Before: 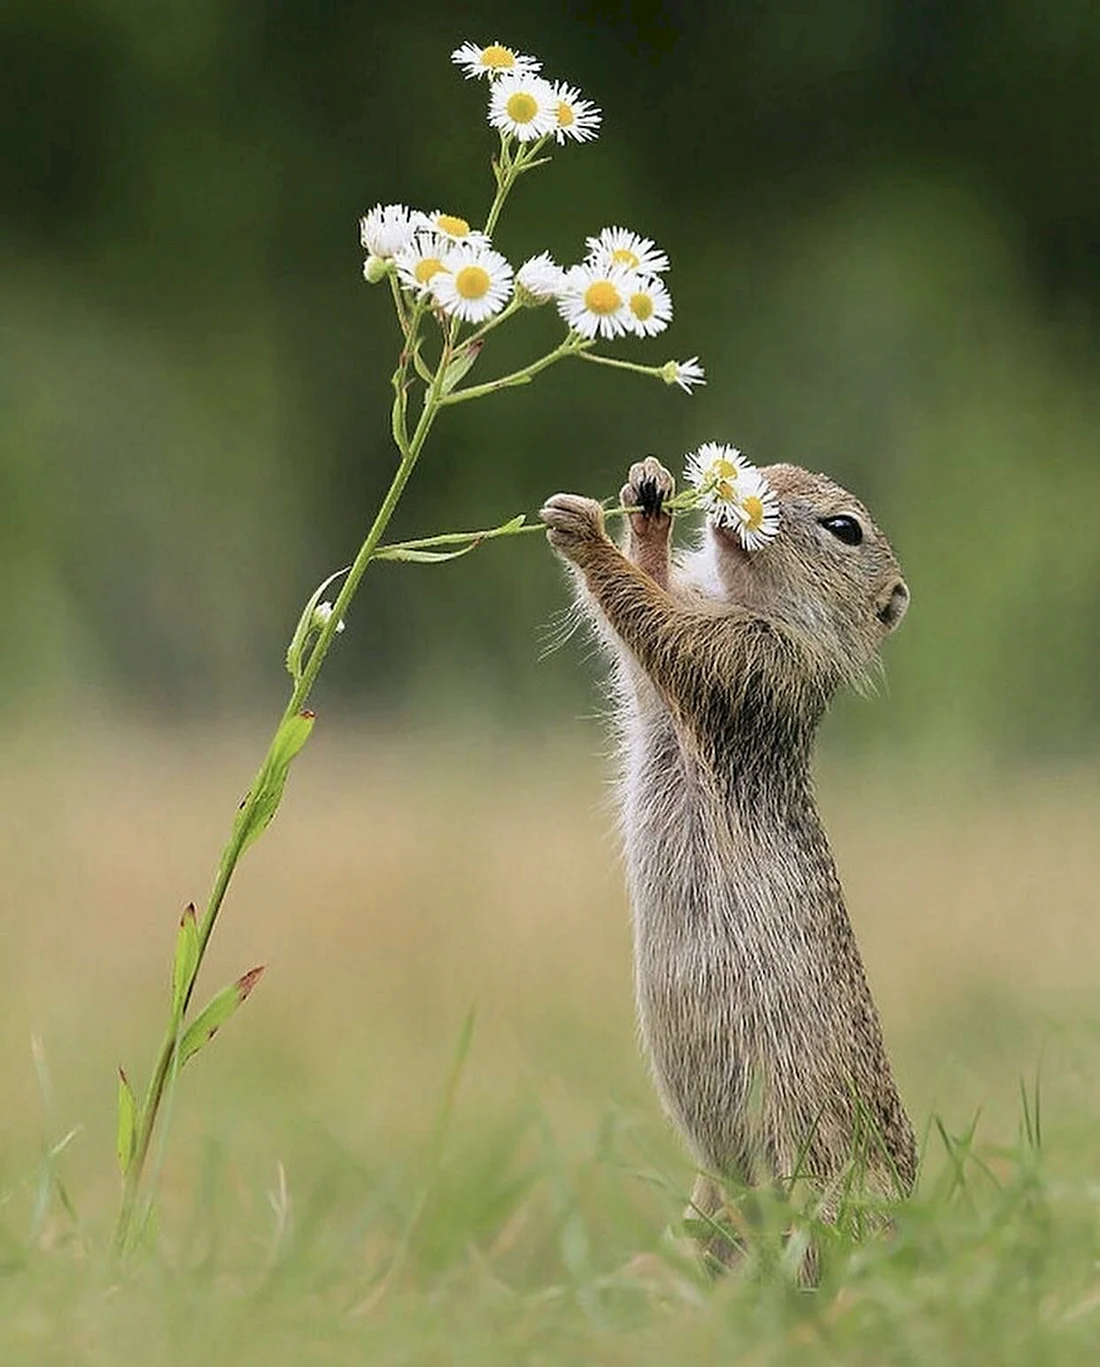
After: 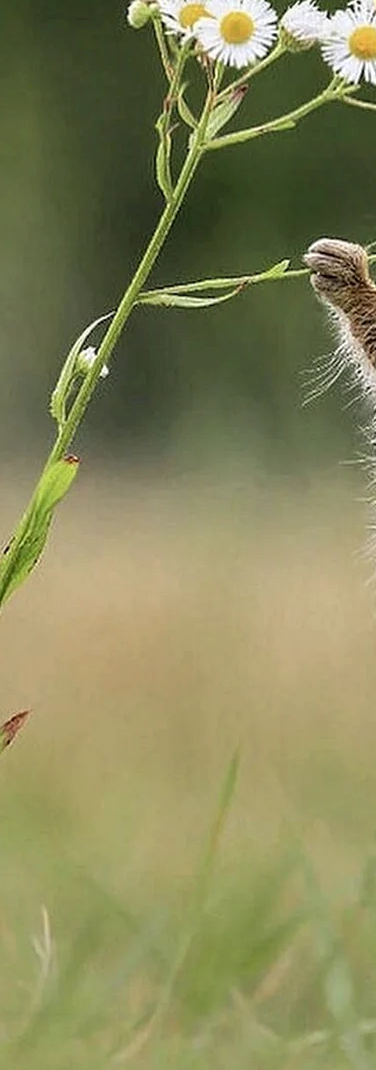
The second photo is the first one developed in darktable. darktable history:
crop and rotate: left 21.469%, top 18.678%, right 44.316%, bottom 2.996%
shadows and highlights: shadows 34.08, highlights -34.74, soften with gaussian
local contrast: on, module defaults
